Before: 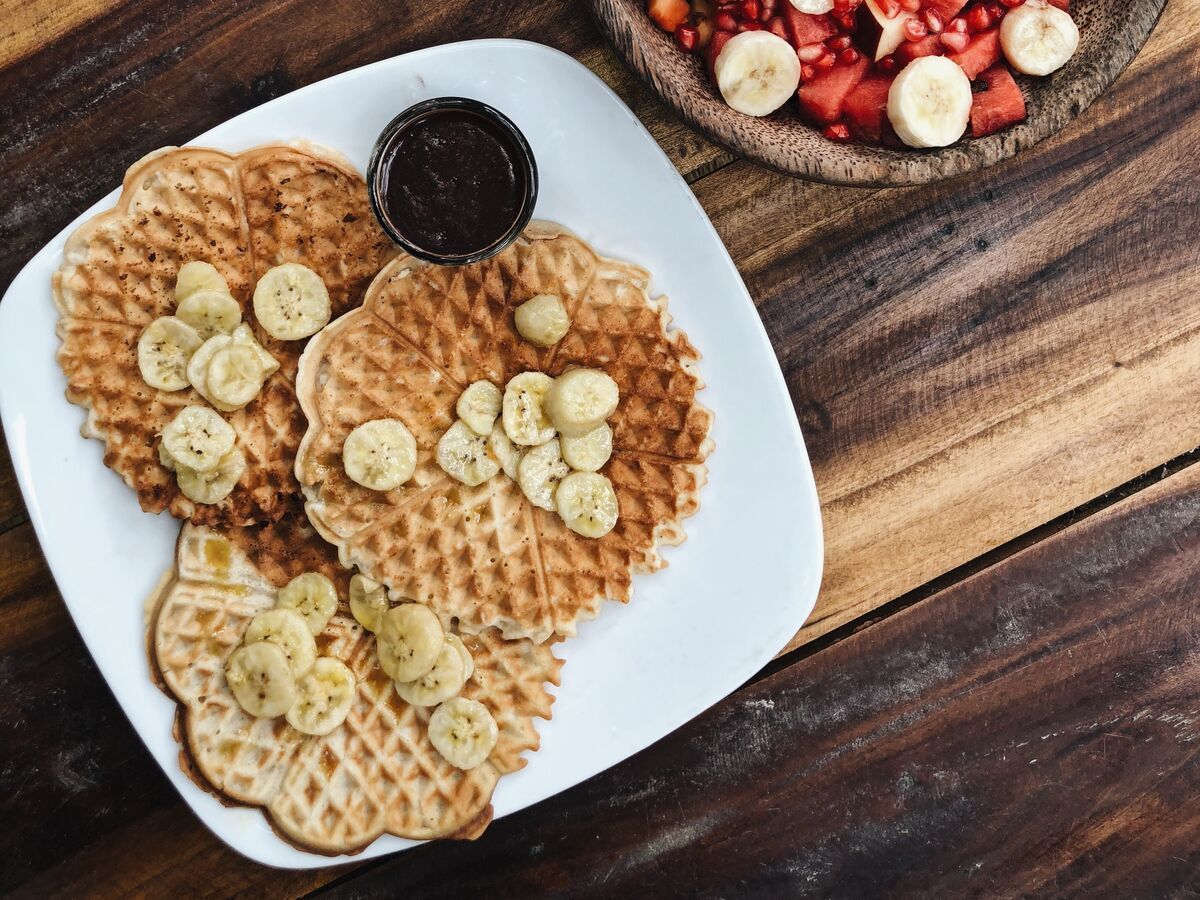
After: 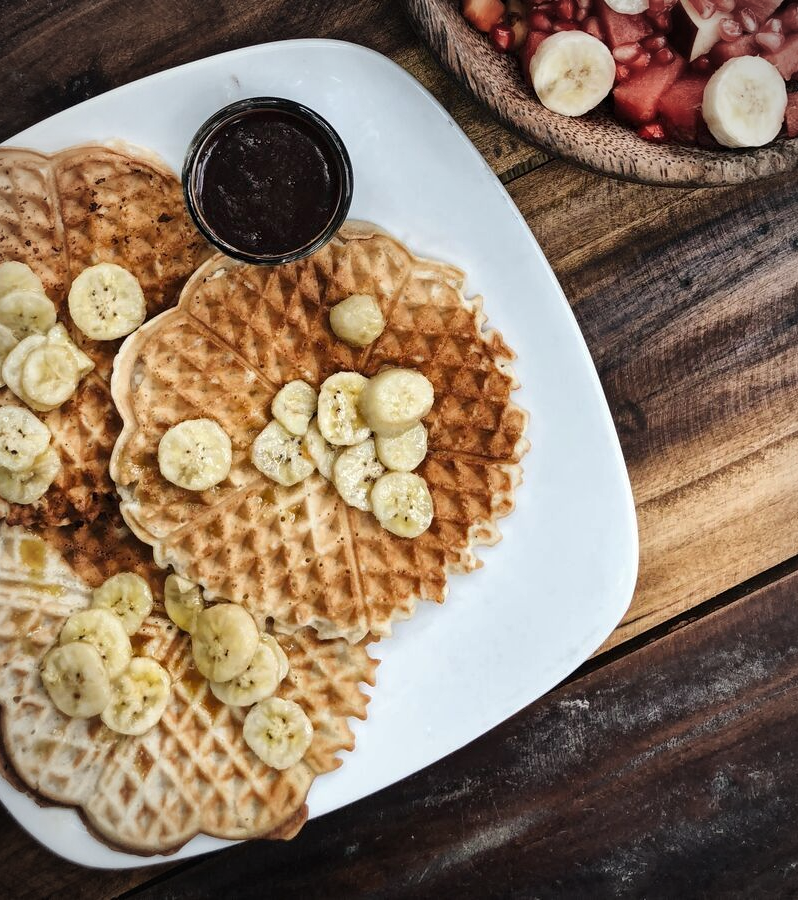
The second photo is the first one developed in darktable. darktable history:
crop and rotate: left 15.444%, right 17.997%
local contrast: mode bilateral grid, contrast 19, coarseness 51, detail 130%, midtone range 0.2
vignetting: on, module defaults
